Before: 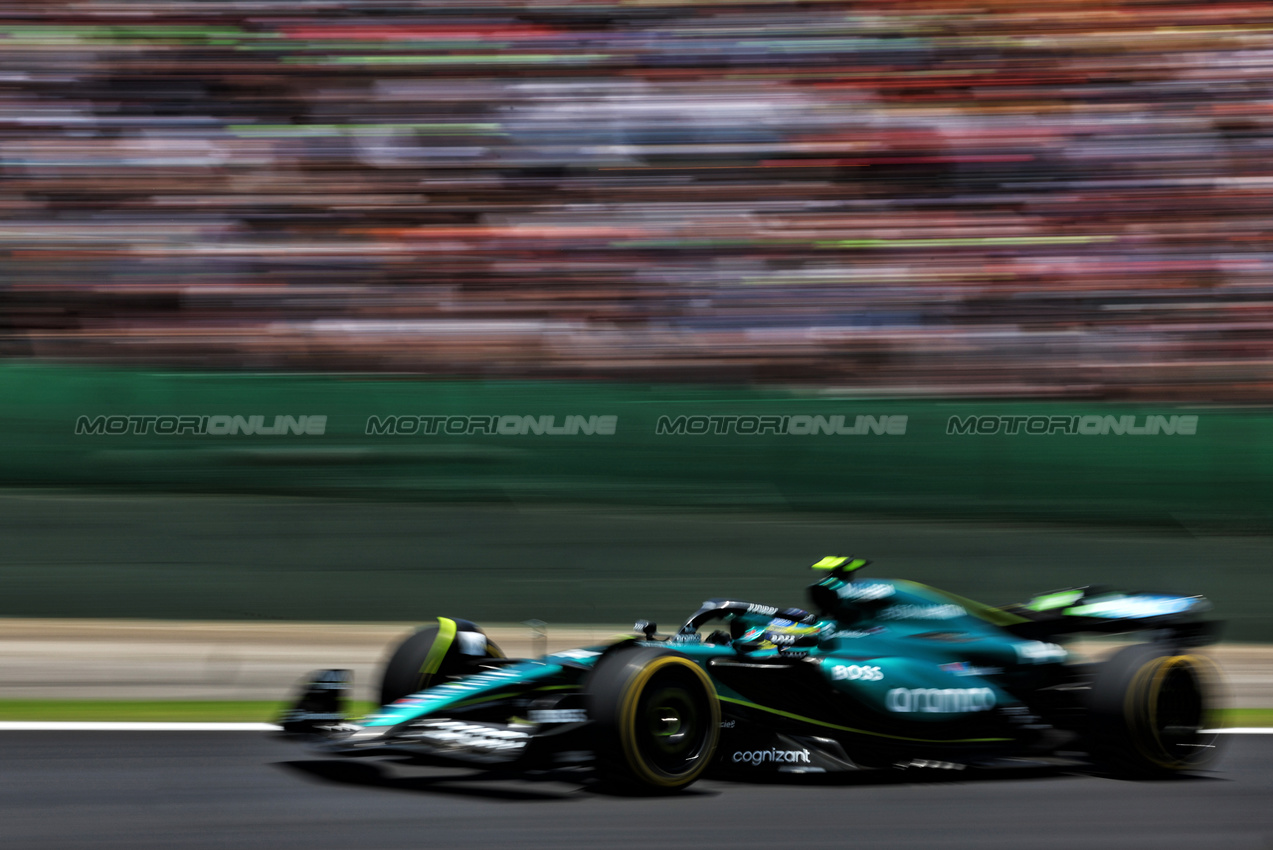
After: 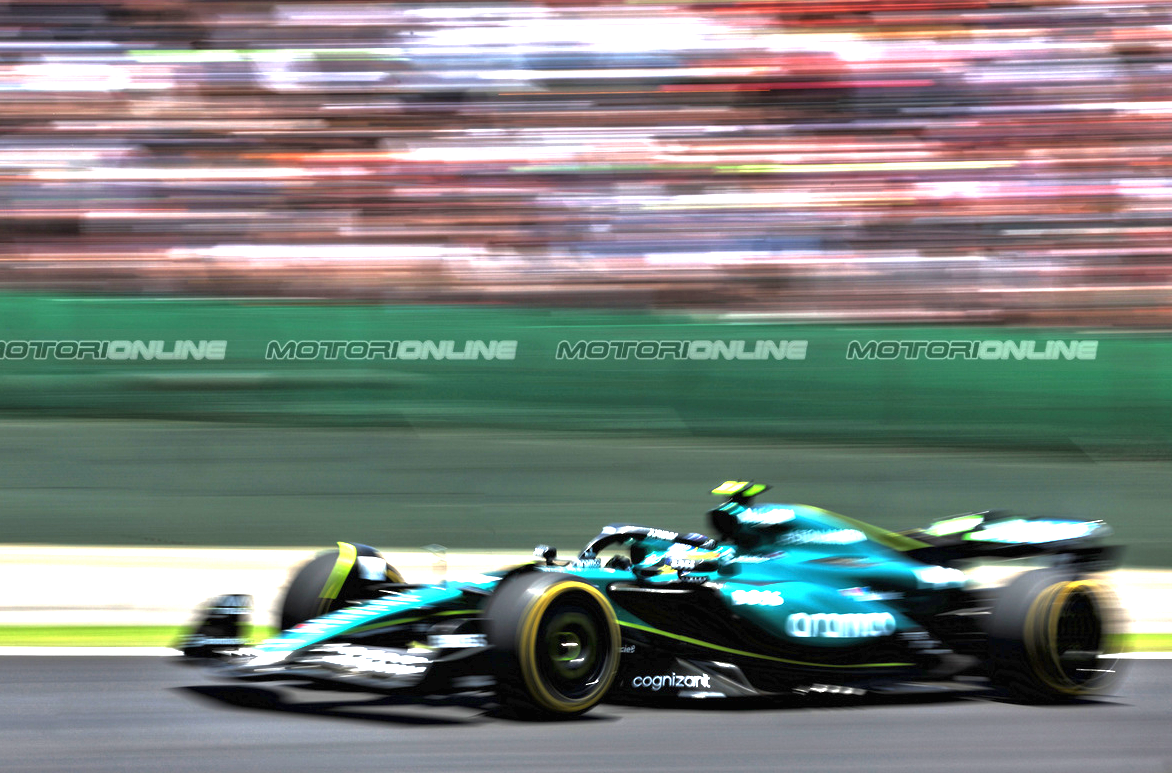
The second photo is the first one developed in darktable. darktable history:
exposure: black level correction 0, exposure 2.107 EV, compensate exposure bias true, compensate highlight preservation false
crop and rotate: left 7.9%, top 9.002%
tone equalizer: -8 EV 0 EV, -7 EV 0.001 EV, -6 EV -0.003 EV, -5 EV -0.011 EV, -4 EV -0.08 EV, -3 EV -0.207 EV, -2 EV -0.238 EV, -1 EV 0.119 EV, +0 EV 0.277 EV, edges refinement/feathering 500, mask exposure compensation -1.57 EV, preserve details no
